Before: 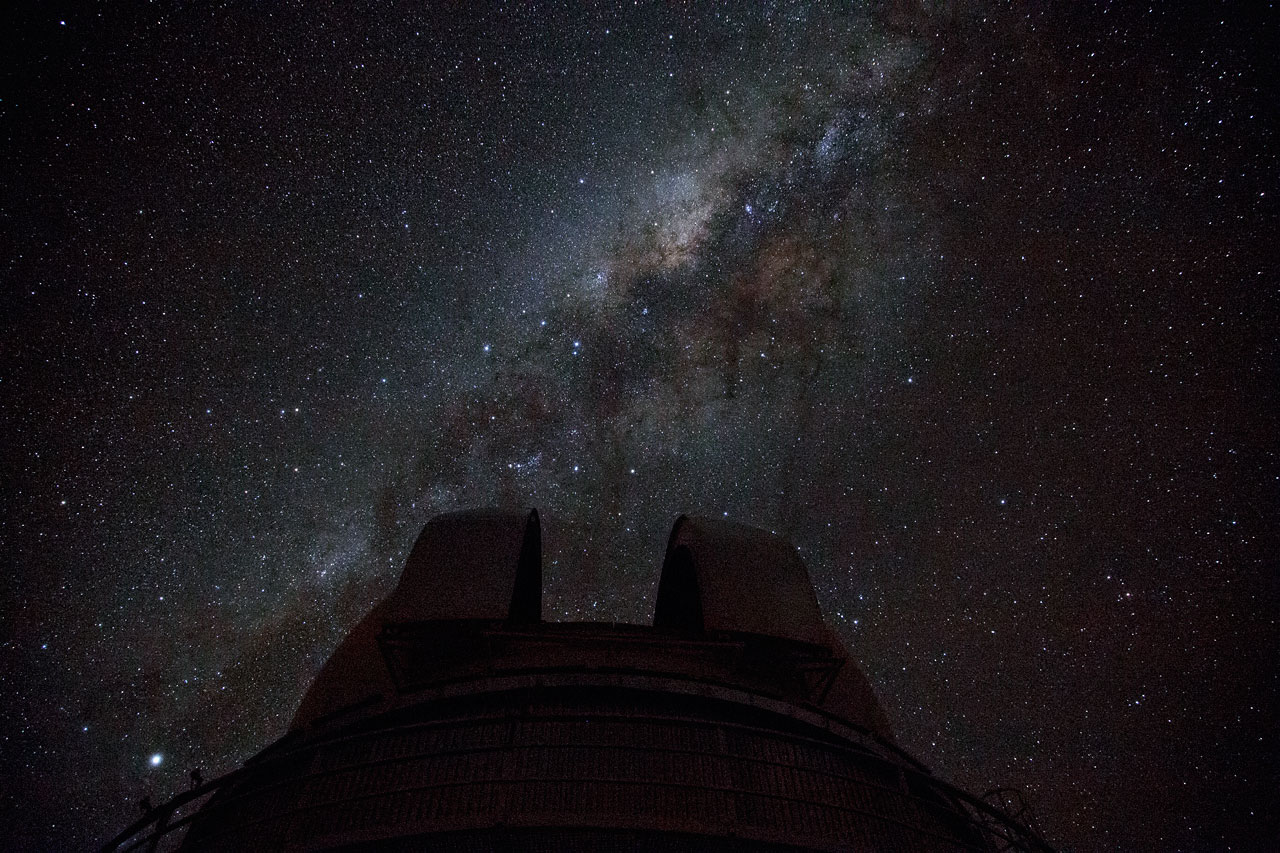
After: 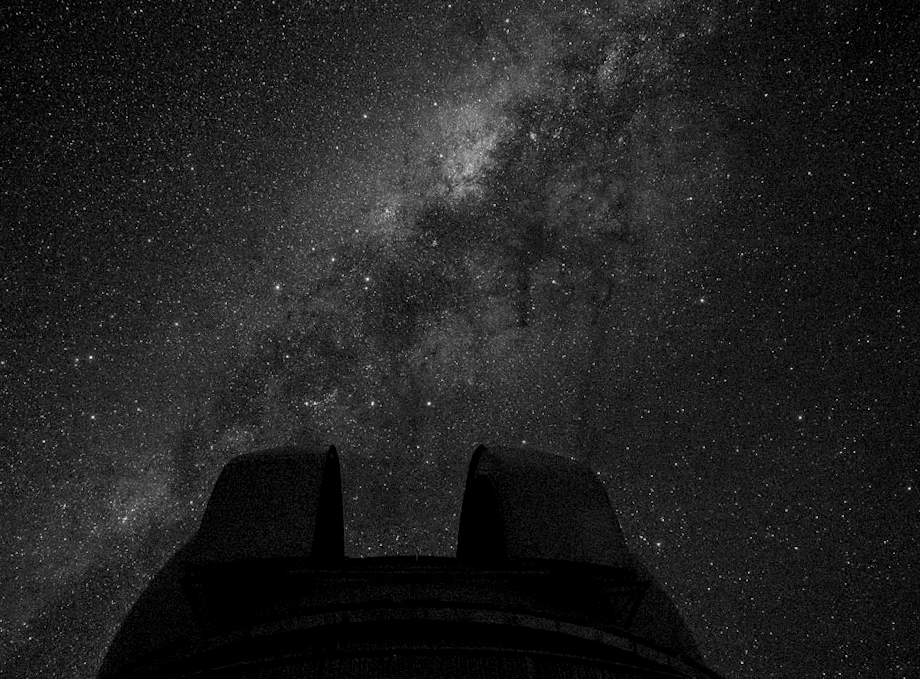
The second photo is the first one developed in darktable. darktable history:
rotate and perspective: rotation -2.56°, automatic cropping off
color zones: curves: ch0 [(0.002, 0.593) (0.143, 0.417) (0.285, 0.541) (0.455, 0.289) (0.608, 0.327) (0.727, 0.283) (0.869, 0.571) (1, 0.603)]; ch1 [(0, 0) (0.143, 0) (0.286, 0) (0.429, 0) (0.571, 0) (0.714, 0) (0.857, 0)]
local contrast: on, module defaults
crop and rotate: left 17.046%, top 10.659%, right 12.989%, bottom 14.553%
